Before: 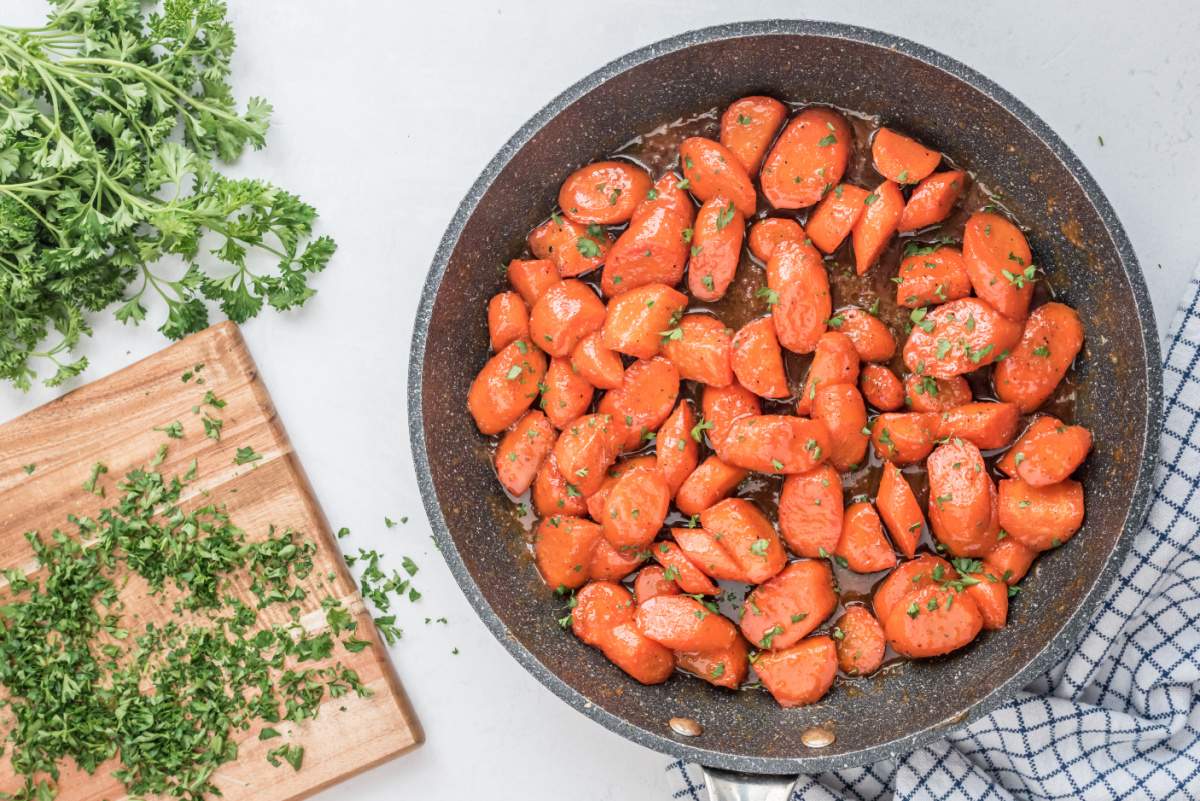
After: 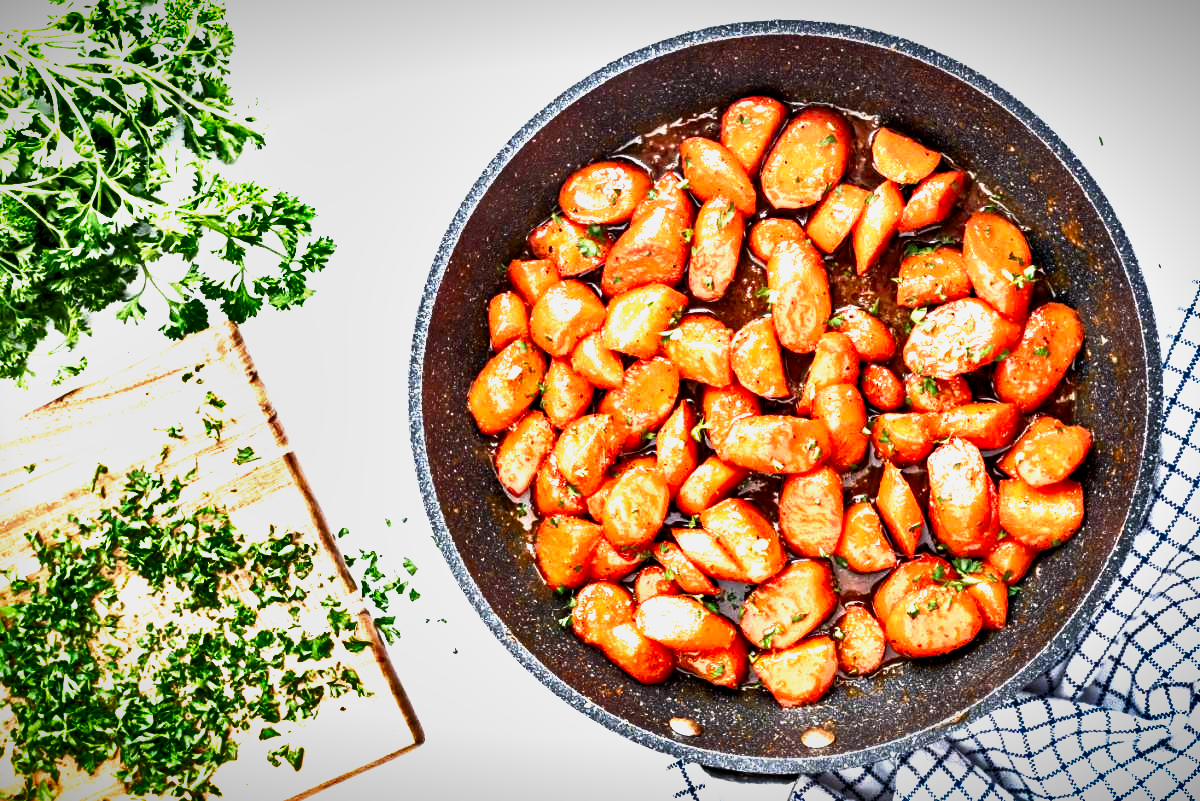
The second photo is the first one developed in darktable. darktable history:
shadows and highlights: white point adjustment -3.64, highlights -63.34, highlights color adjustment 42%, soften with gaussian
filmic rgb: black relative exposure -8.2 EV, white relative exposure 2.2 EV, threshold 3 EV, hardness 7.11, latitude 85.74%, contrast 1.696, highlights saturation mix -4%, shadows ↔ highlights balance -2.69%, preserve chrominance no, color science v5 (2021), contrast in shadows safe, contrast in highlights safe, enable highlight reconstruction true
exposure: black level correction 0, exposure 0.7 EV, compensate exposure bias true, compensate highlight preservation false
vignetting: fall-off start 98.29%, fall-off radius 100%, brightness -1, saturation 0.5, width/height ratio 1.428
white balance: red 0.976, blue 1.04
